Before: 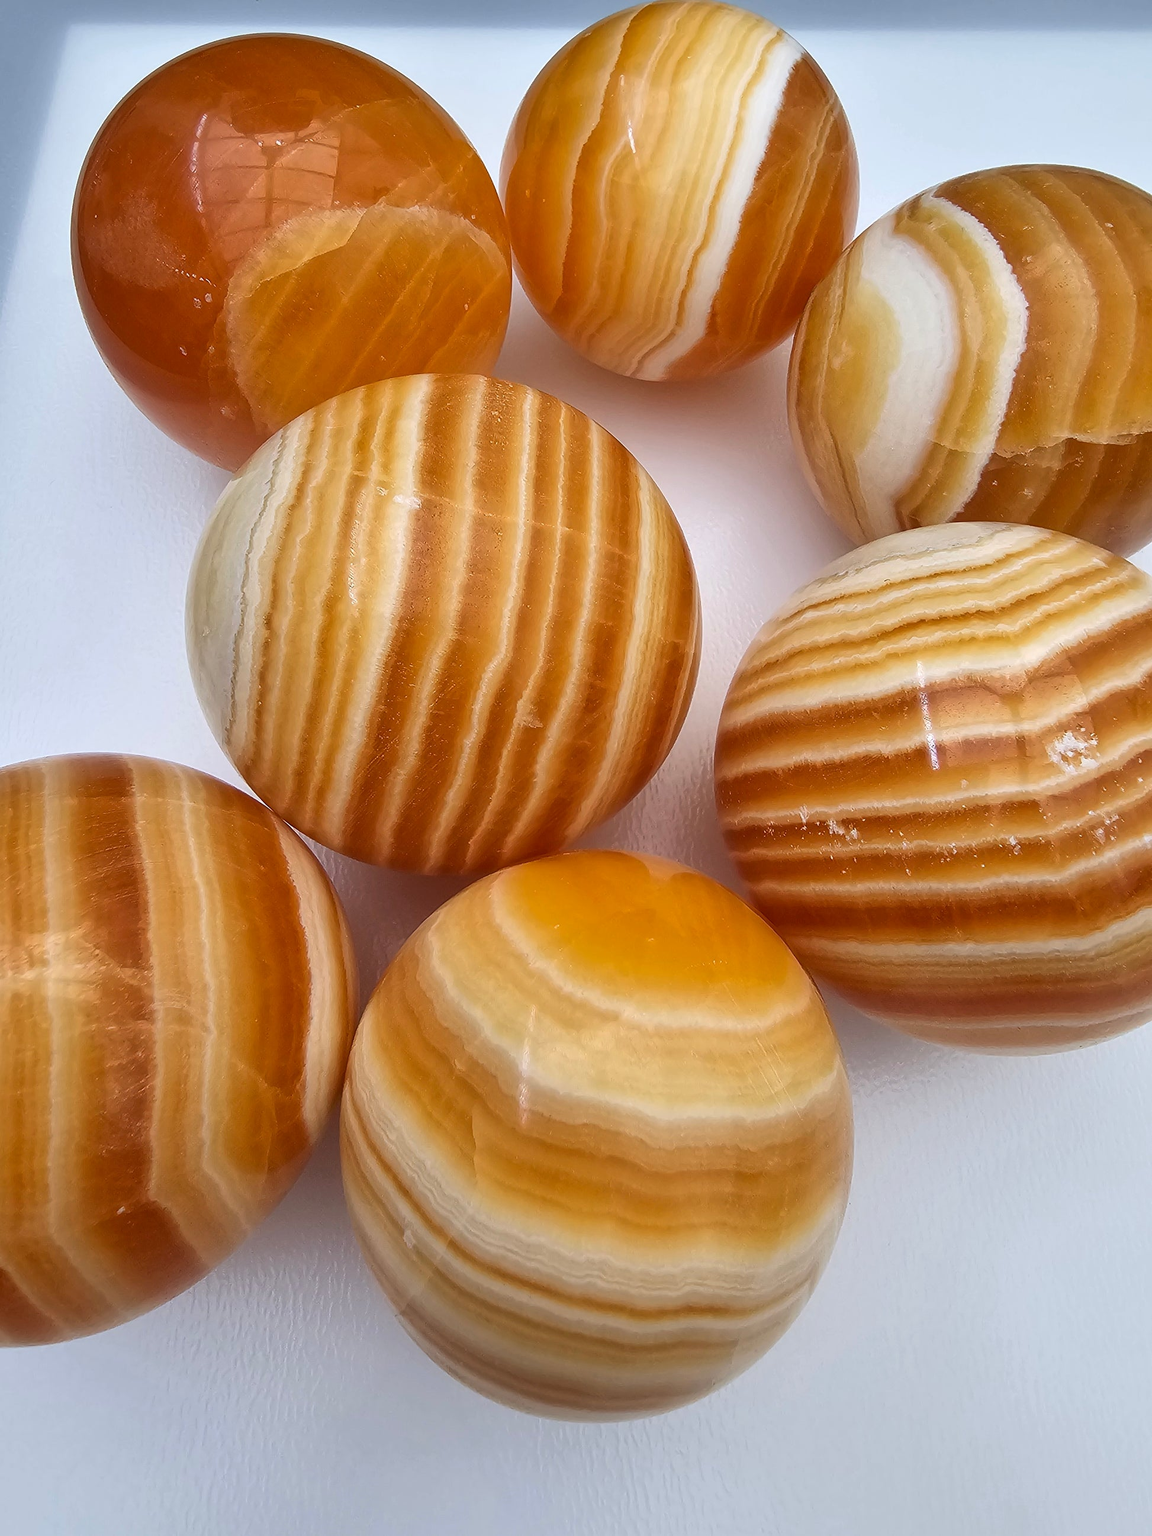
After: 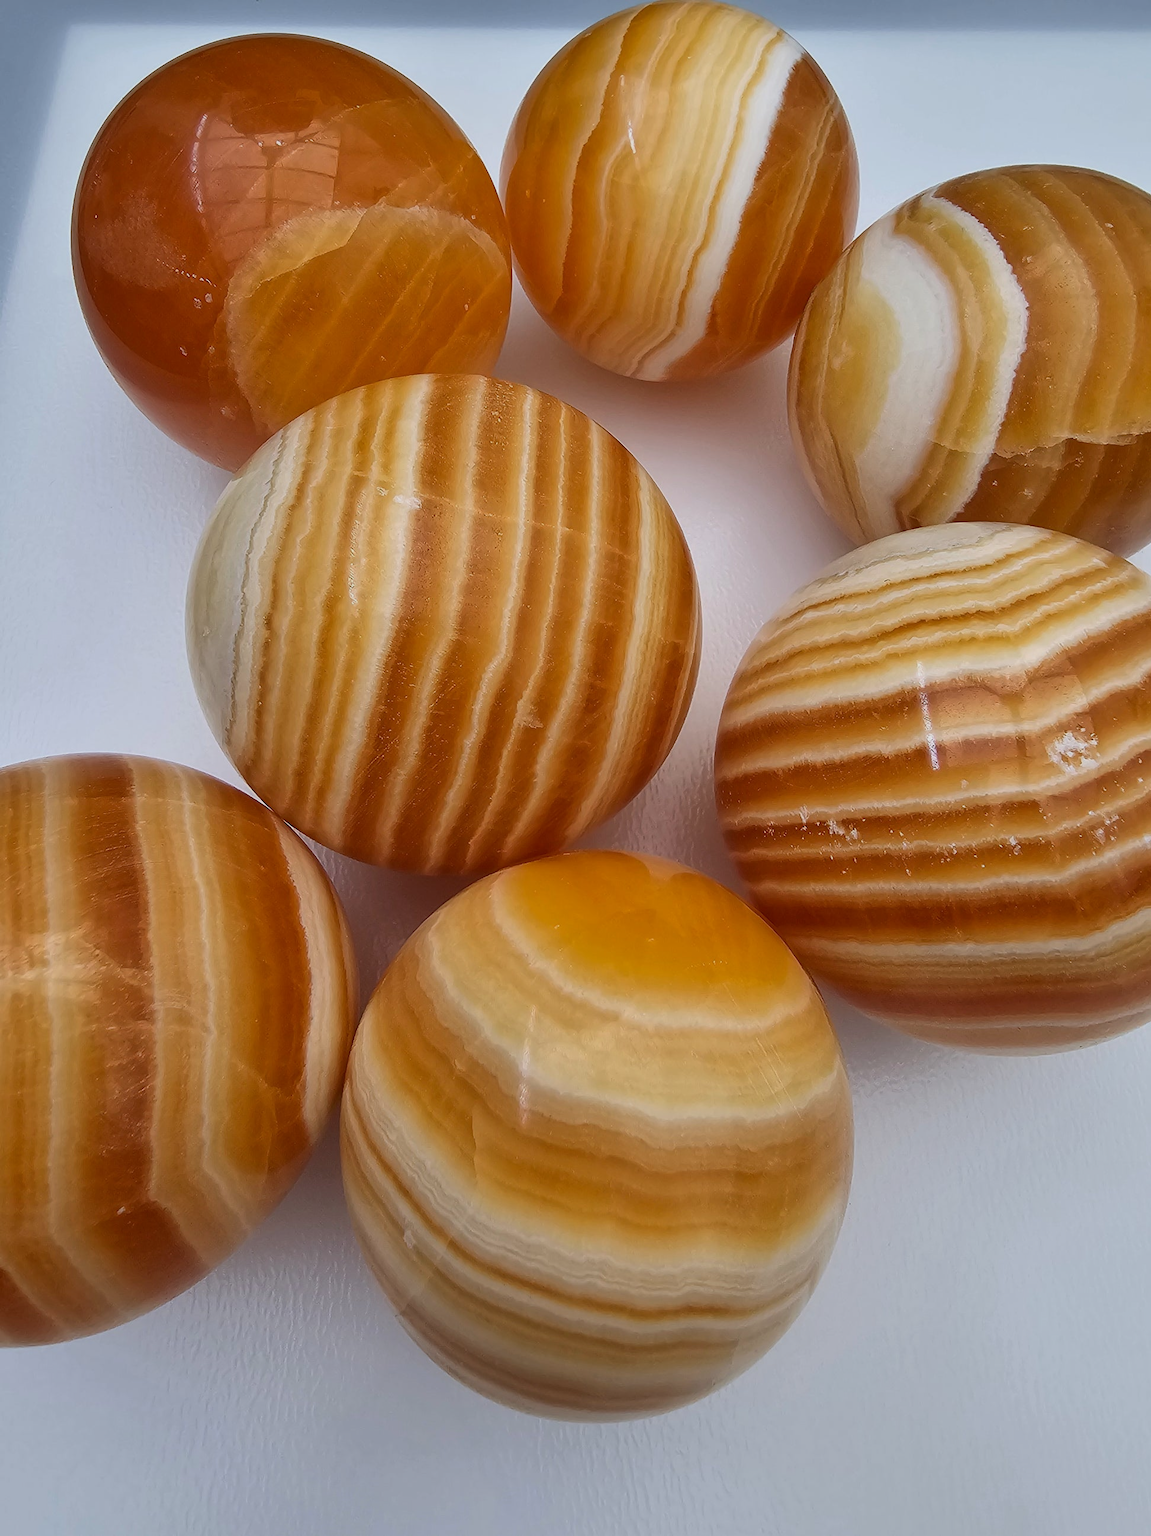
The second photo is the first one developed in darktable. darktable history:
exposure: exposure -0.407 EV, compensate highlight preservation false
